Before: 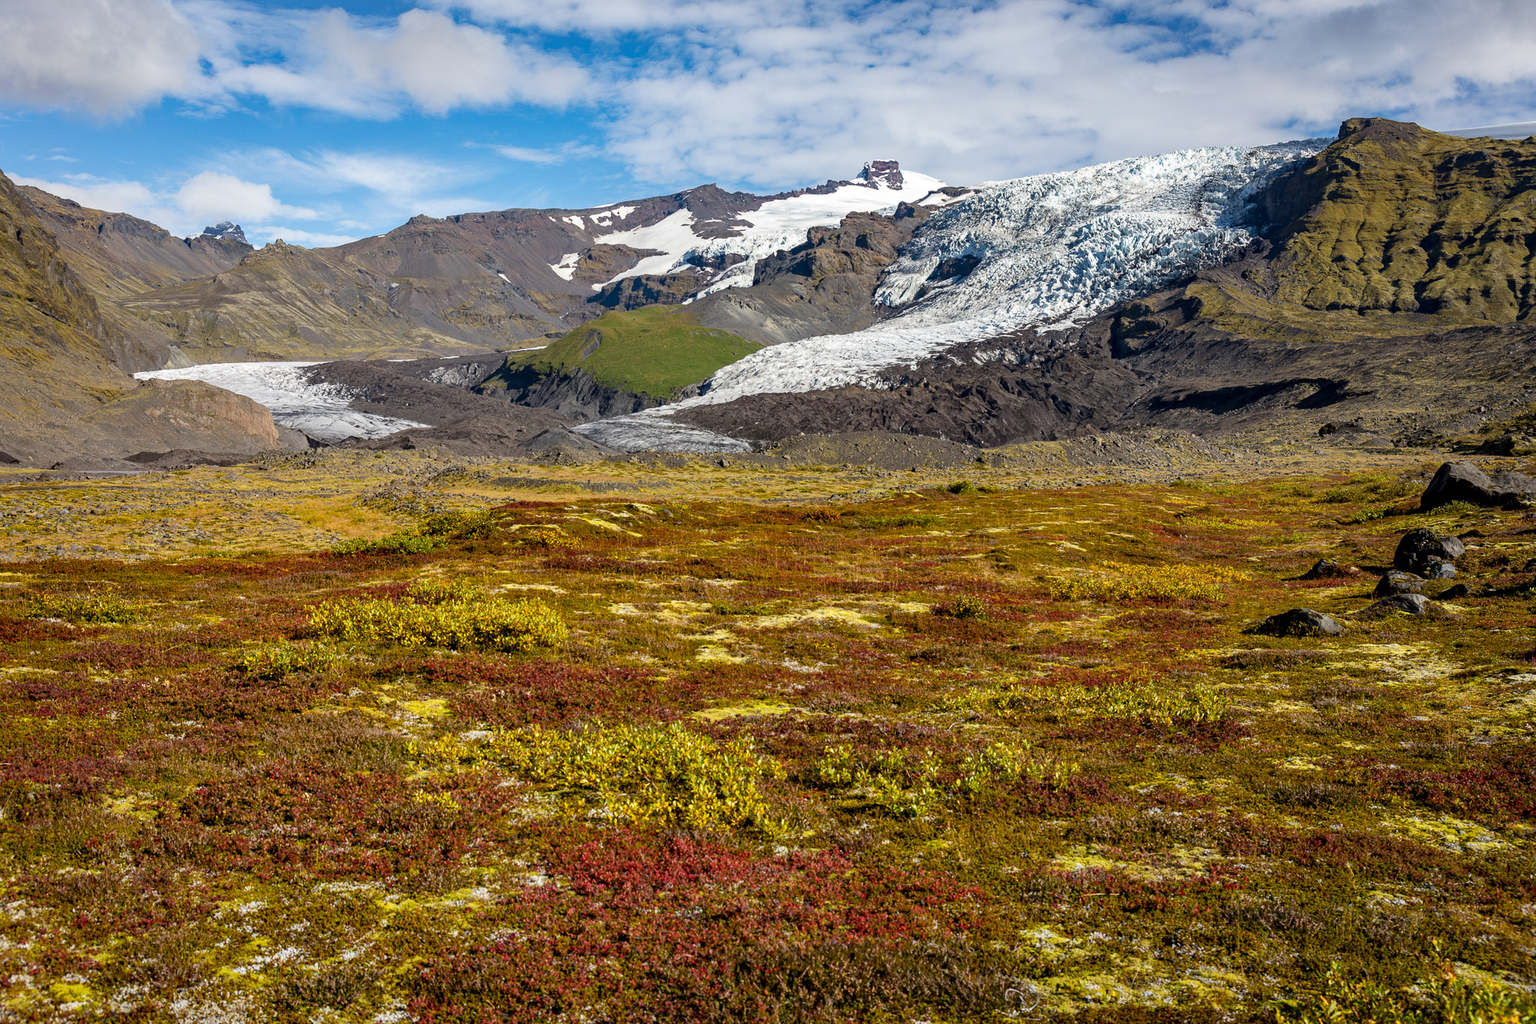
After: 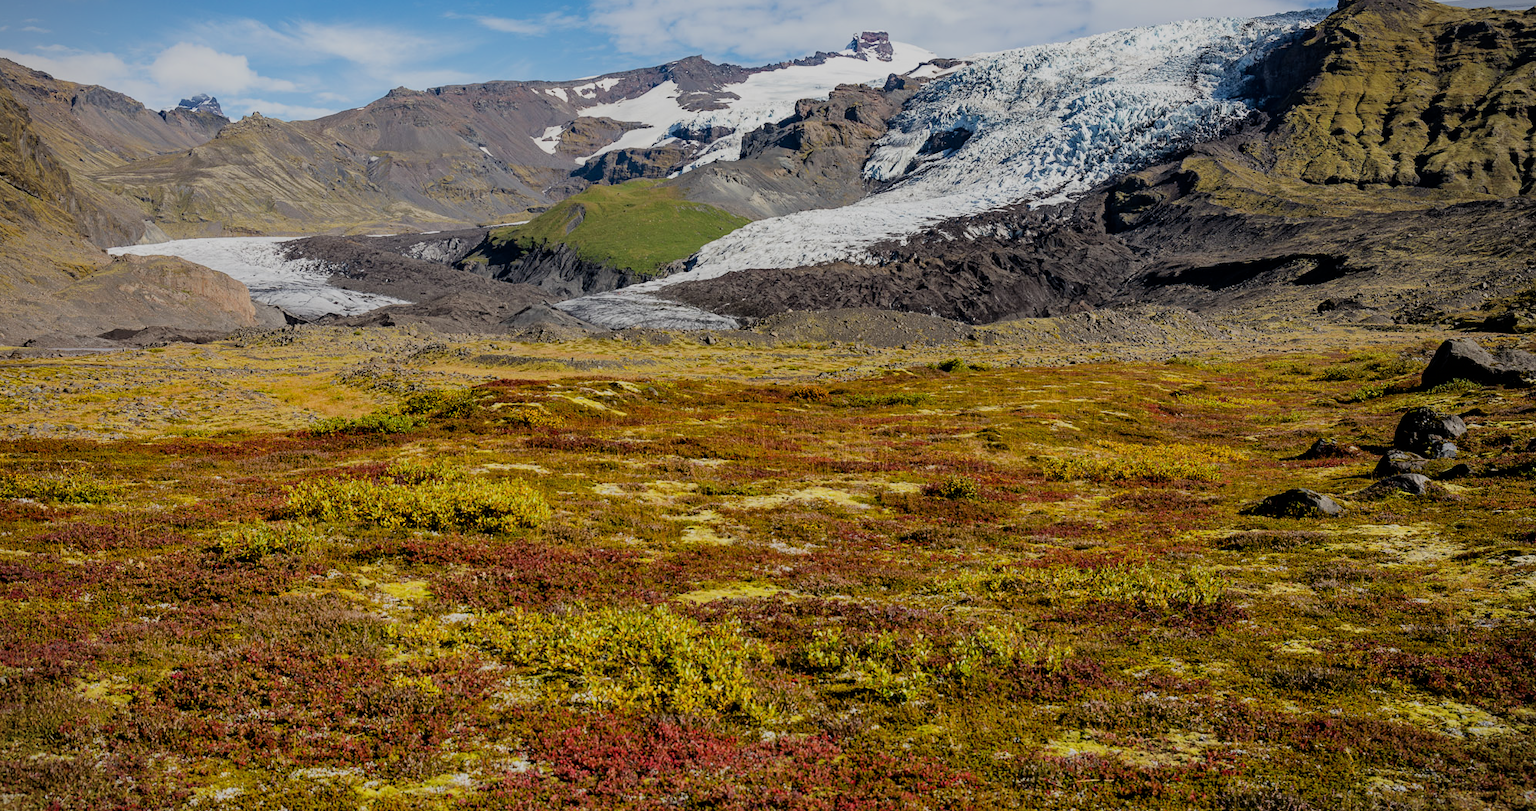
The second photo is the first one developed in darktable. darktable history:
crop and rotate: left 1.869%, top 12.713%, right 0.173%, bottom 9.56%
filmic rgb: black relative exposure -7.09 EV, white relative exposure 5.36 EV, hardness 3.03
vignetting: fall-off start 99.79%, brightness -0.457, saturation -0.298, width/height ratio 1.303
